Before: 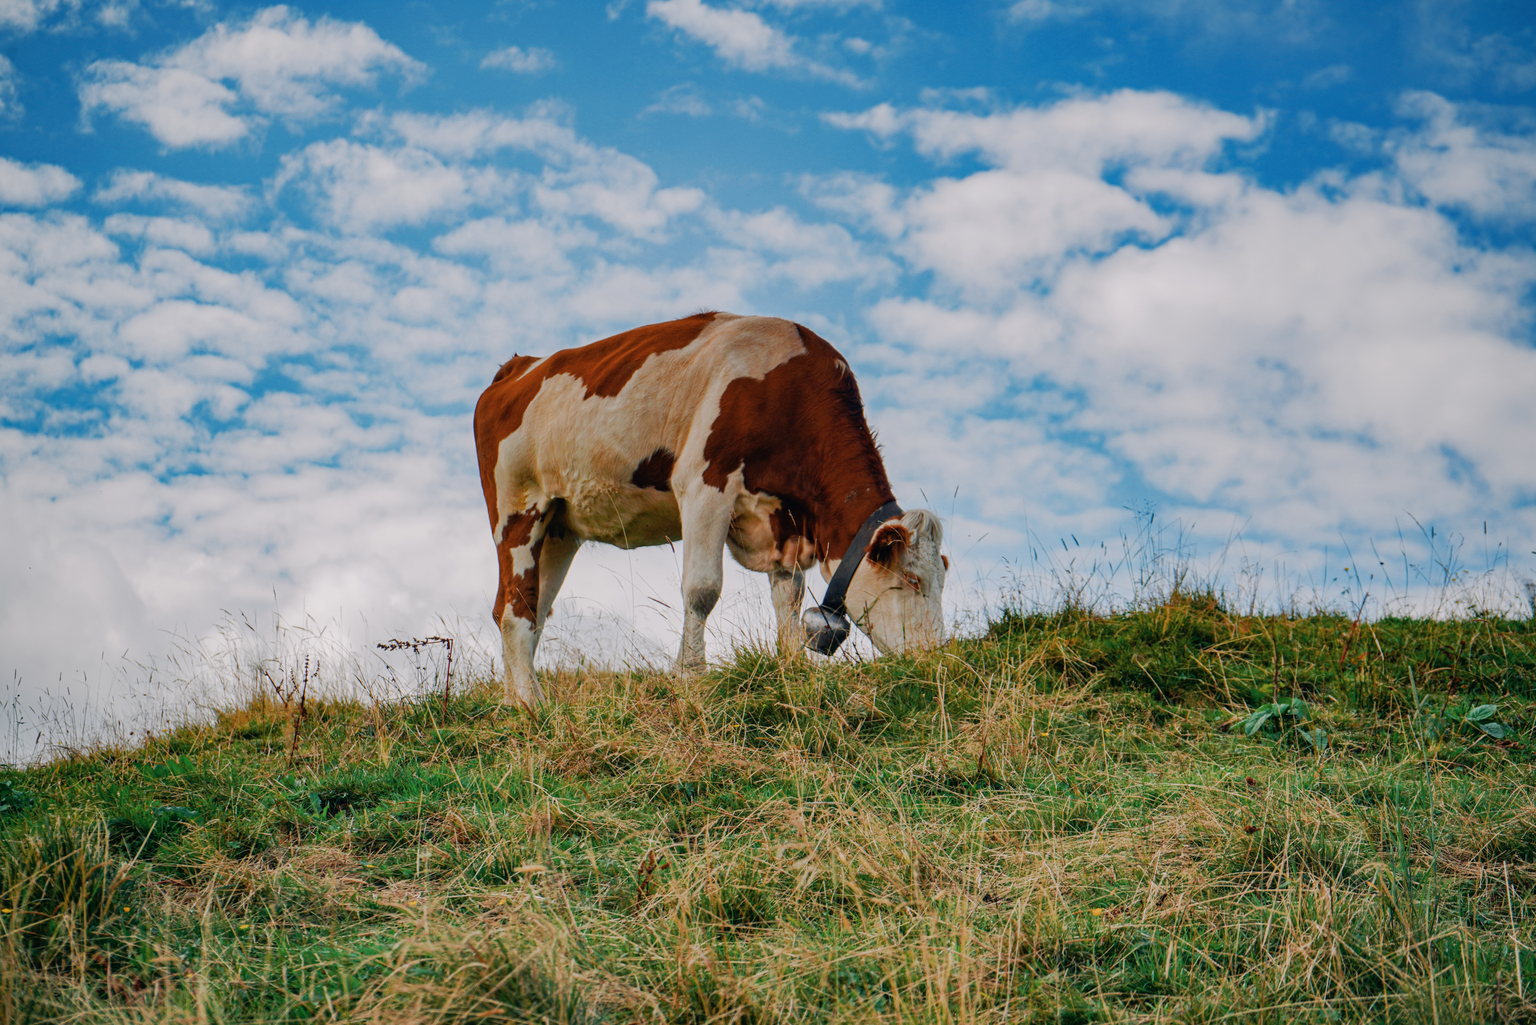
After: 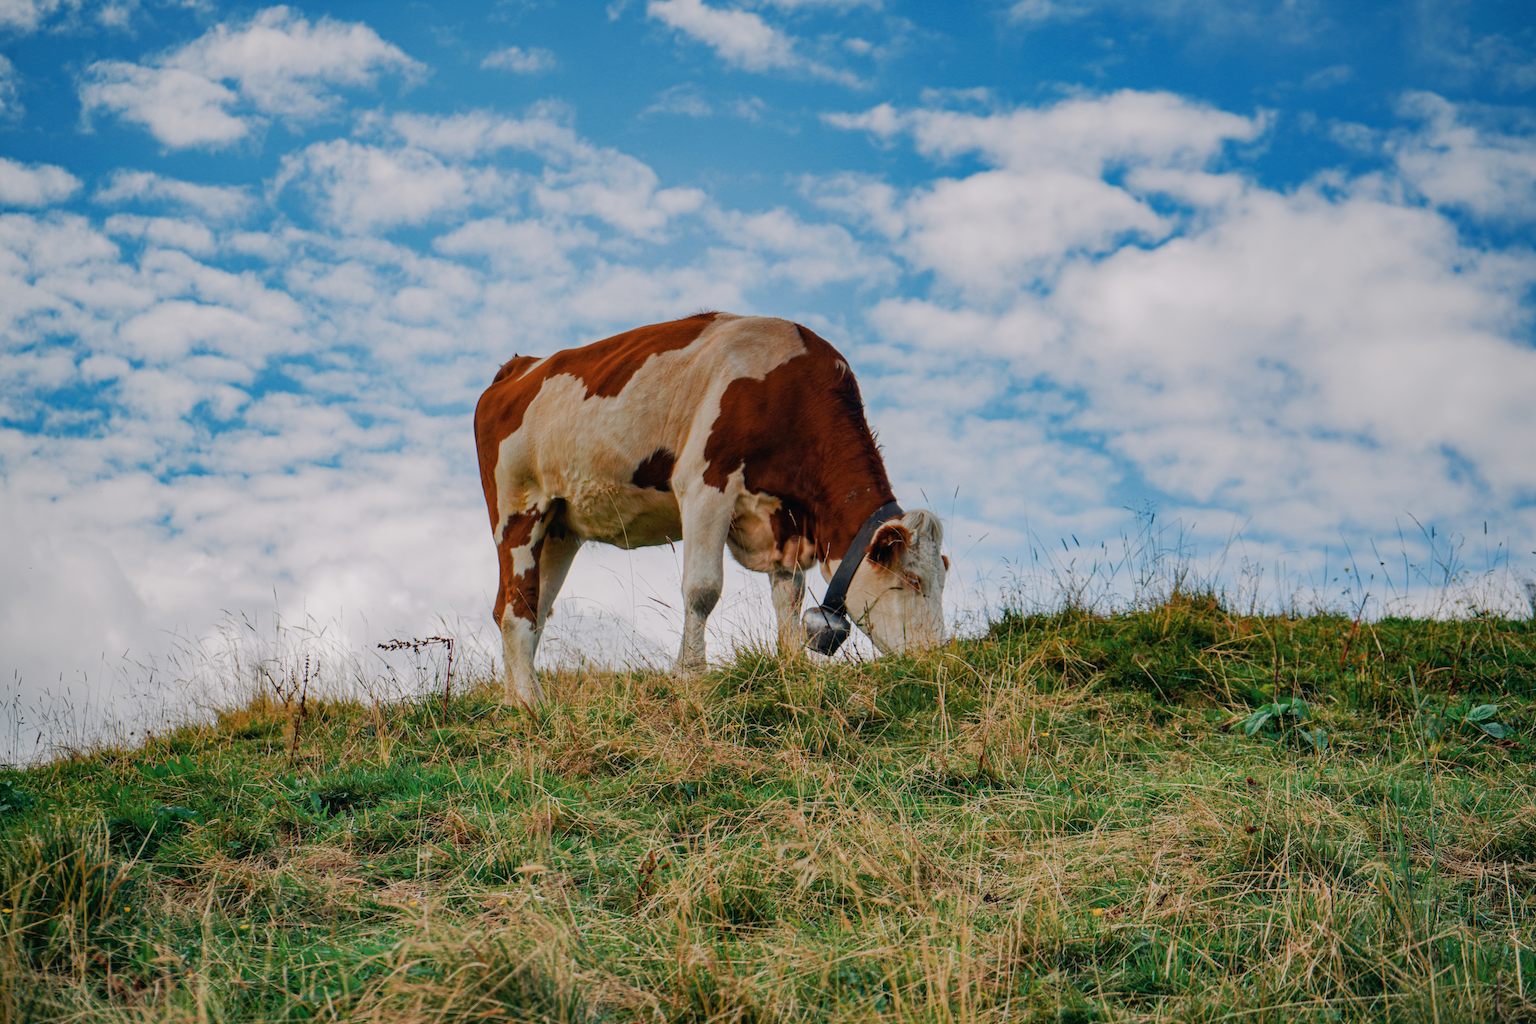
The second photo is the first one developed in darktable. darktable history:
base curve: curves: ch0 [(0, 0) (0.472, 0.455) (1, 1)], preserve colors none
